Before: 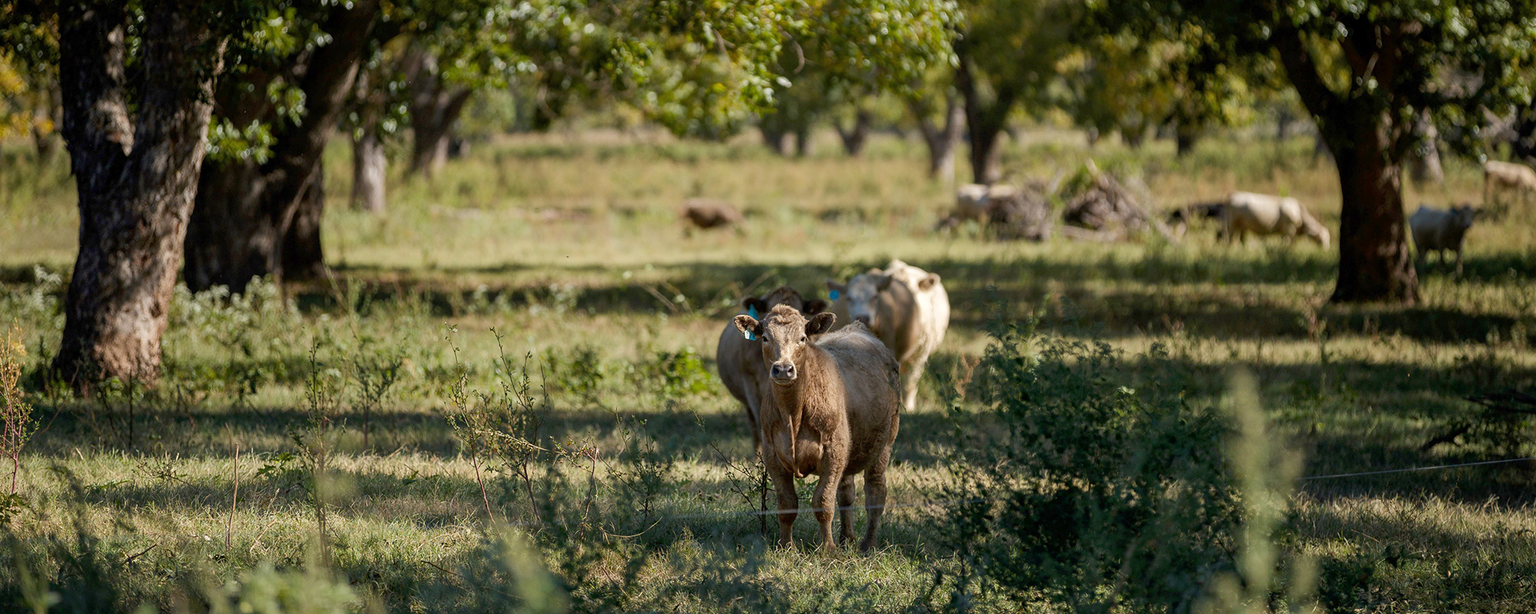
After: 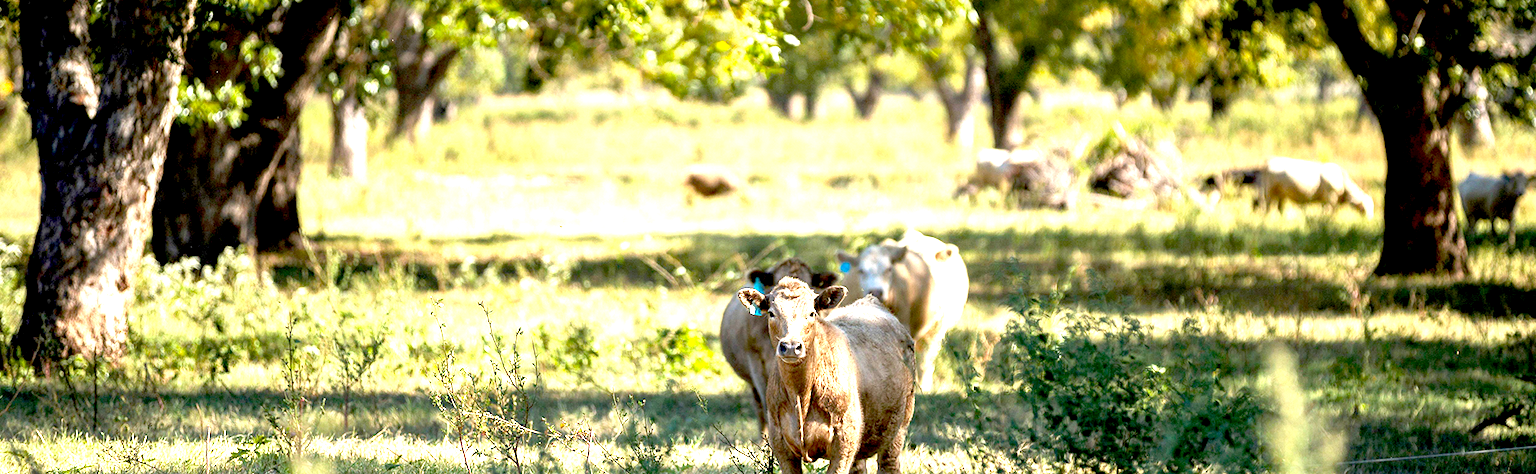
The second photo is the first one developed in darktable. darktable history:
exposure: black level correction 0.005, exposure 2.084 EV, compensate highlight preservation false
crop: left 2.737%, top 7.287%, right 3.421%, bottom 20.179%
